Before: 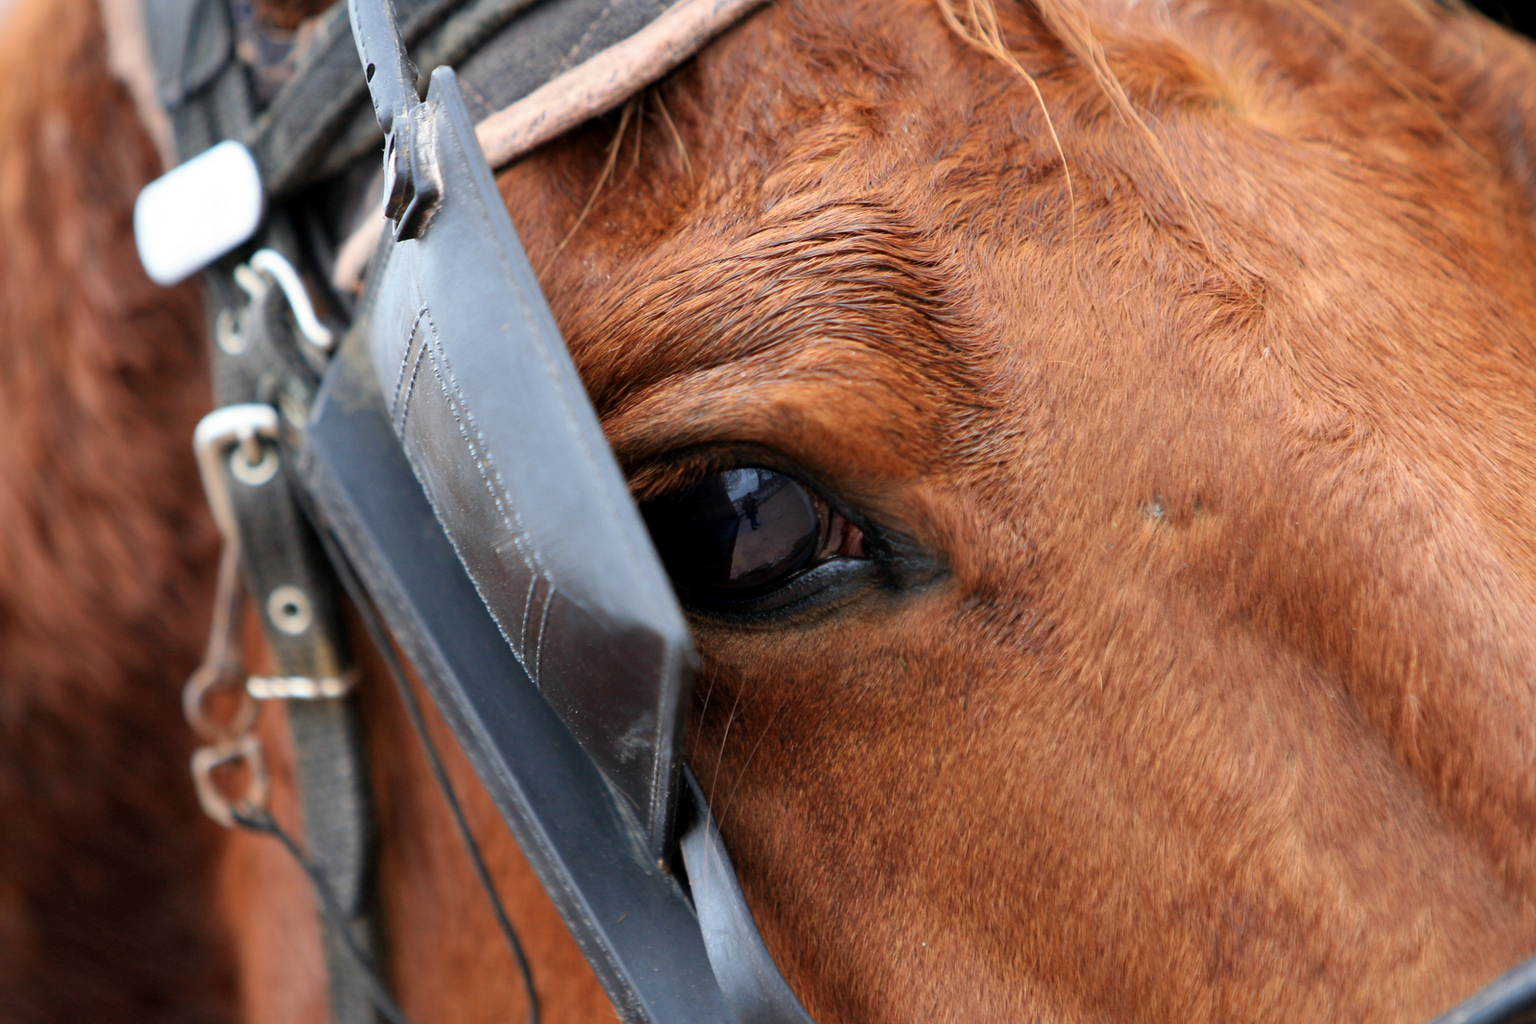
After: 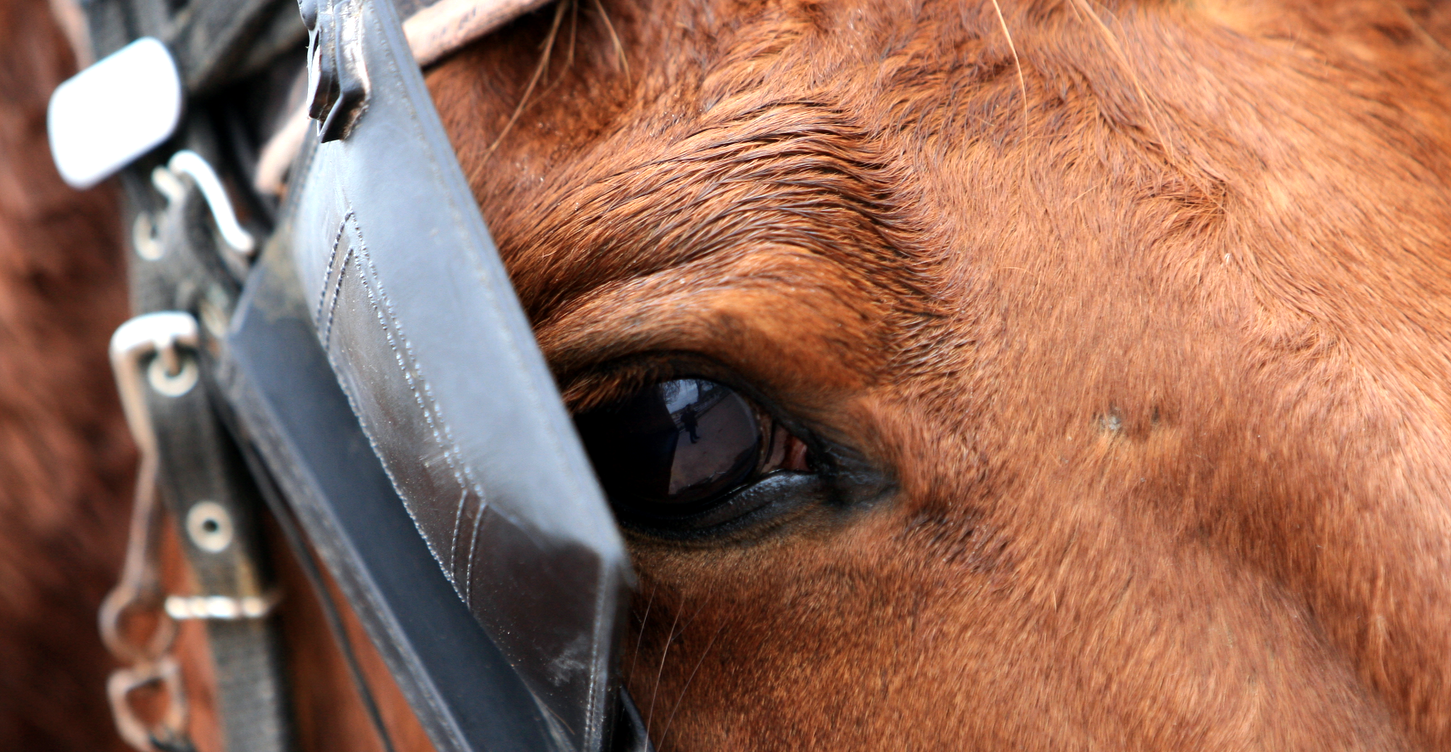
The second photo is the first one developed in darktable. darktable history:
crop: left 5.769%, top 10.302%, right 3.487%, bottom 19.174%
tone equalizer: -8 EV -0.4 EV, -7 EV -0.355 EV, -6 EV -0.308 EV, -5 EV -0.215 EV, -3 EV 0.223 EV, -2 EV 0.308 EV, -1 EV 0.401 EV, +0 EV 0.394 EV, edges refinement/feathering 500, mask exposure compensation -1.57 EV, preserve details no
